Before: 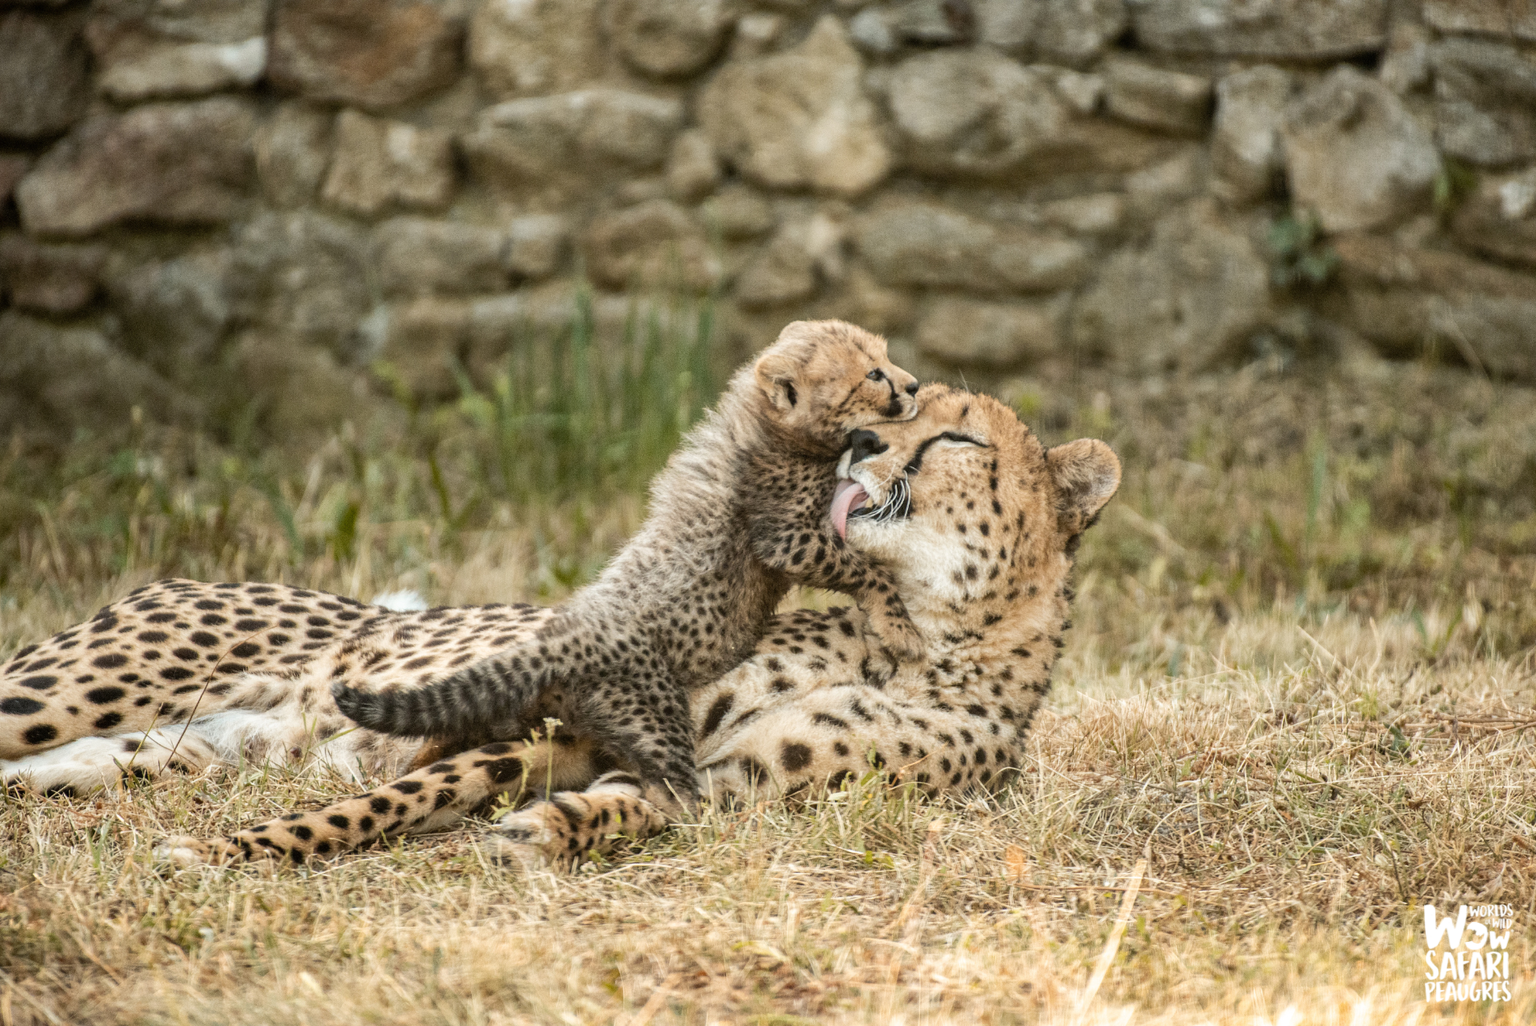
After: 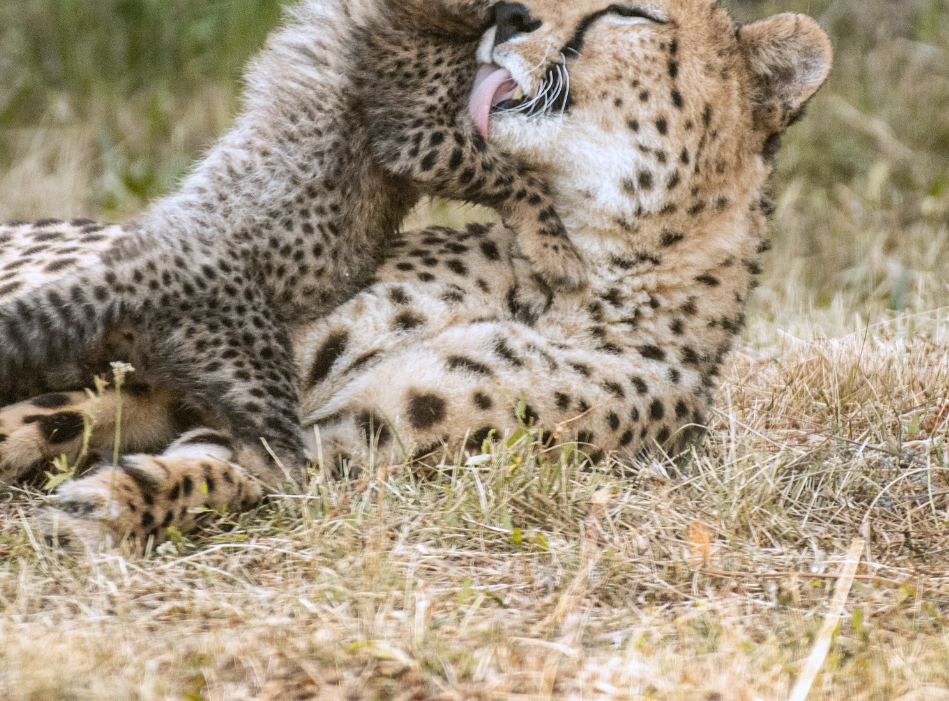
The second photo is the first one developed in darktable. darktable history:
crop: left 29.672%, top 41.786%, right 20.851%, bottom 3.487%
white balance: red 0.967, blue 1.119, emerald 0.756
